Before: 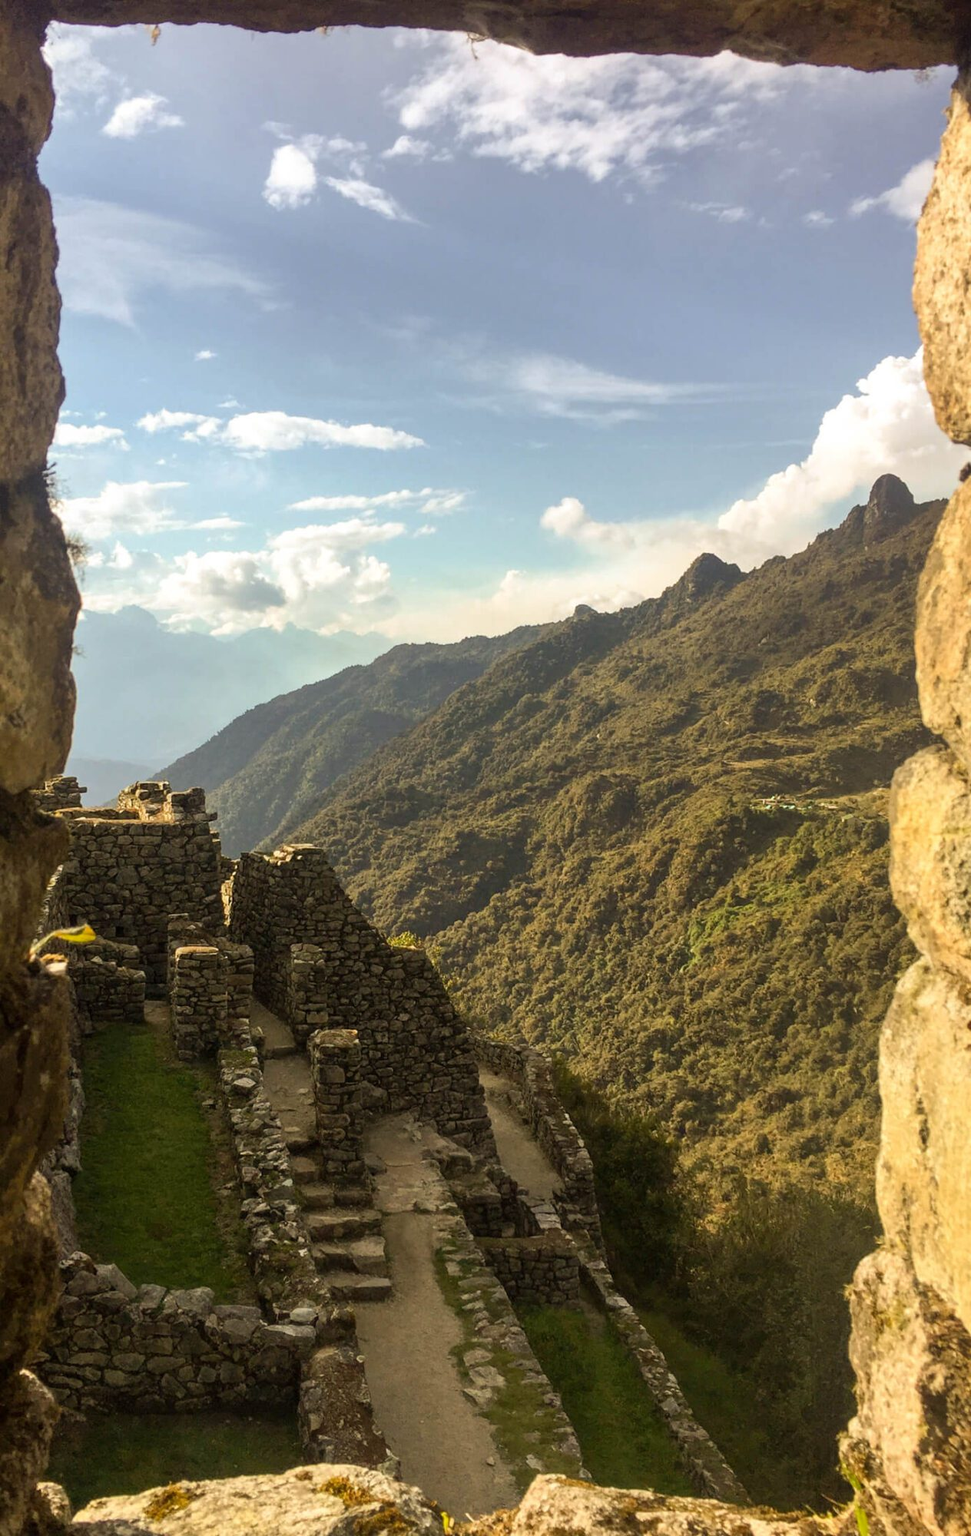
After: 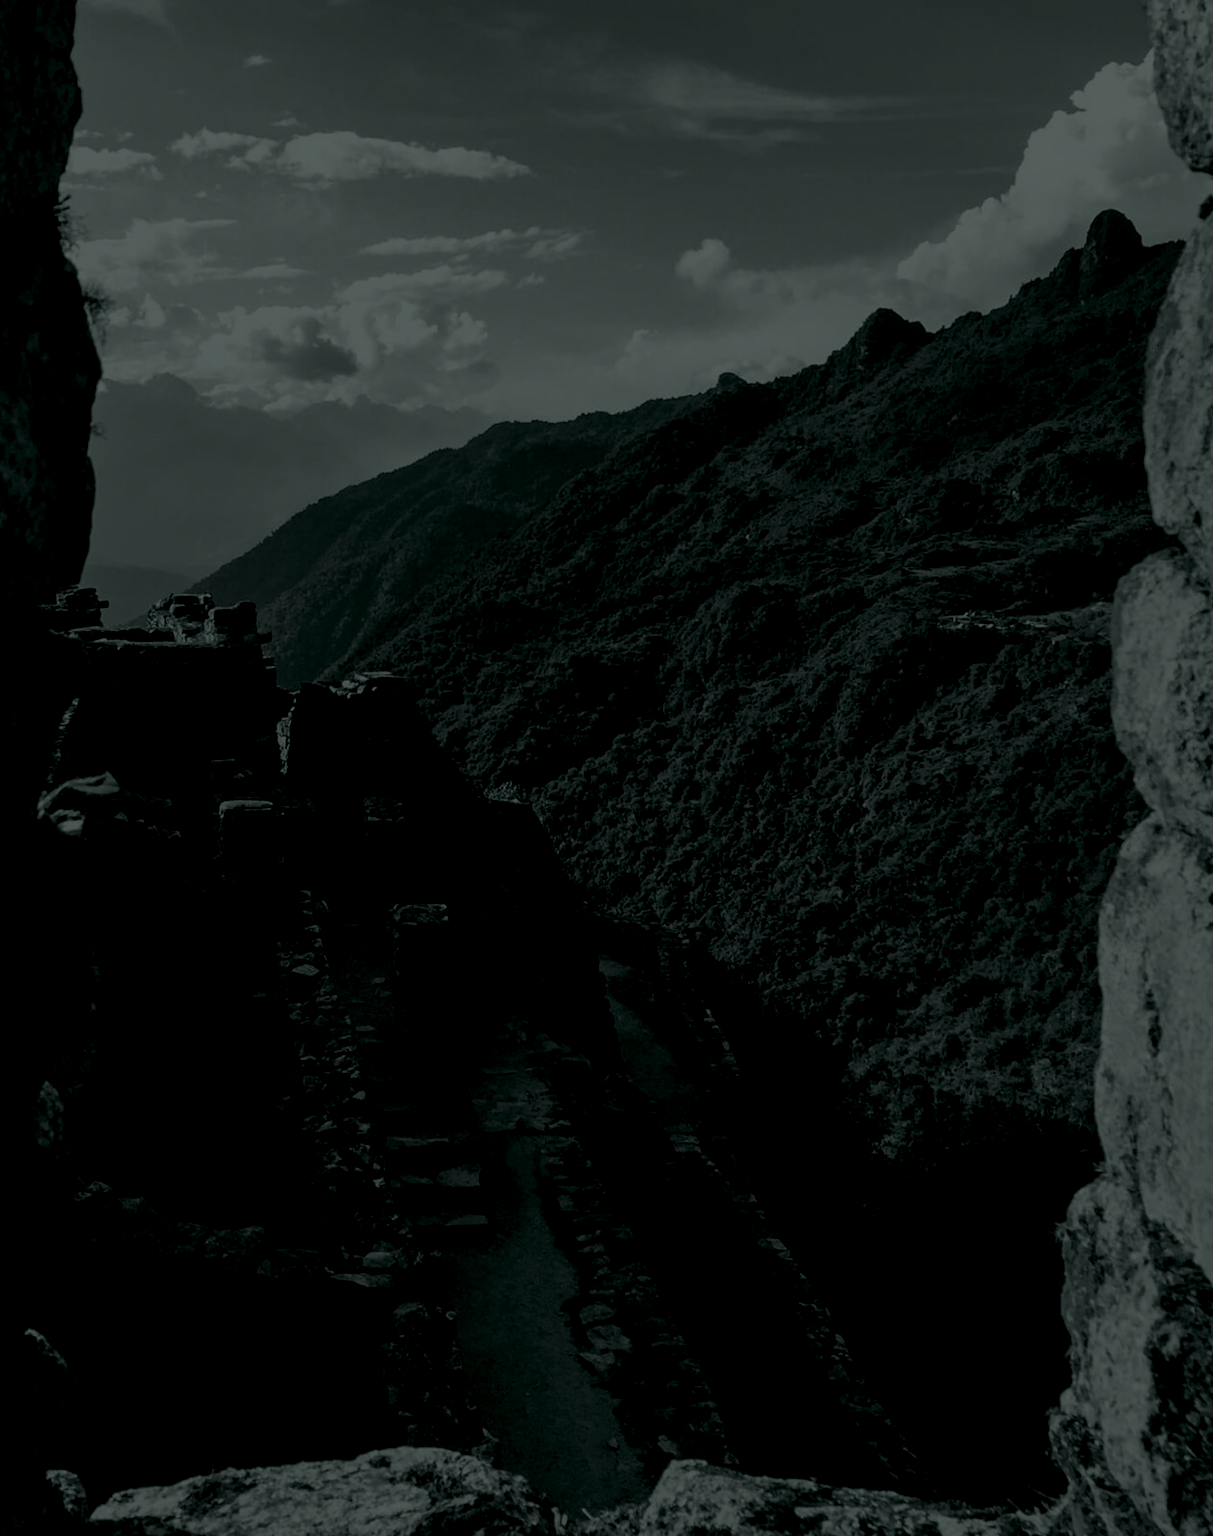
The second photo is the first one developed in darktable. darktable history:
crop and rotate: top 19.998%
contrast brightness saturation: contrast 0.1, brightness -0.26, saturation 0.14
colorize: hue 90°, saturation 19%, lightness 1.59%, version 1
white balance: emerald 1
